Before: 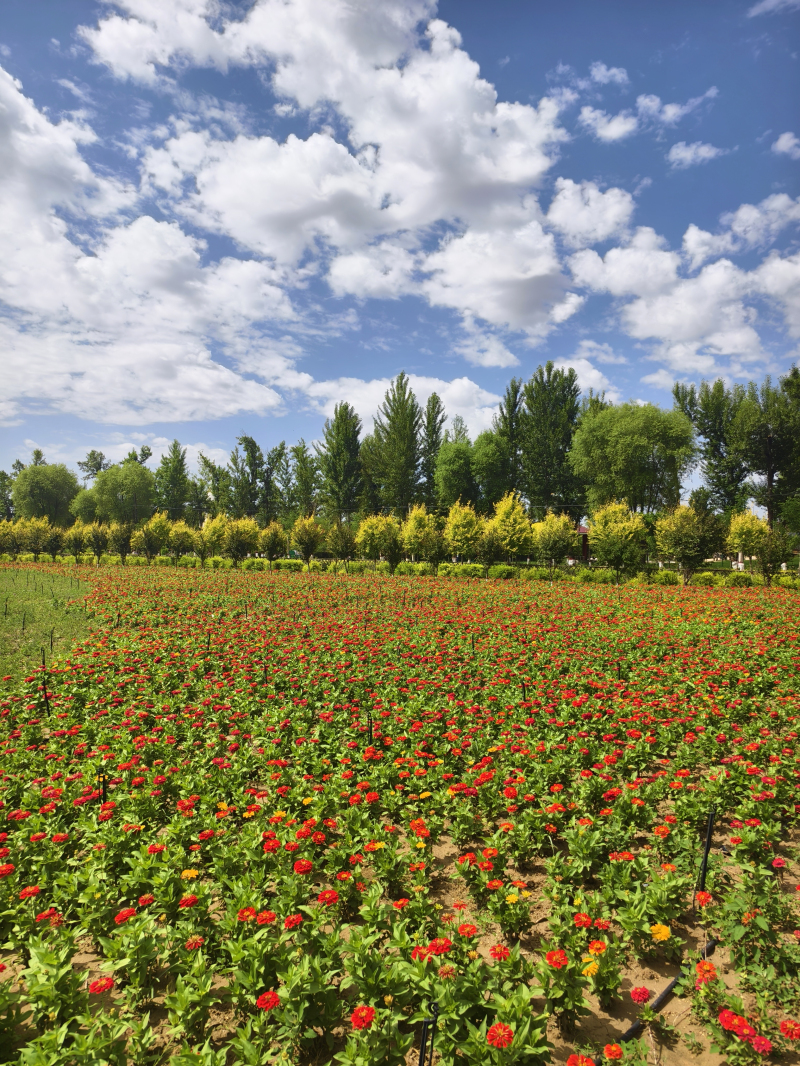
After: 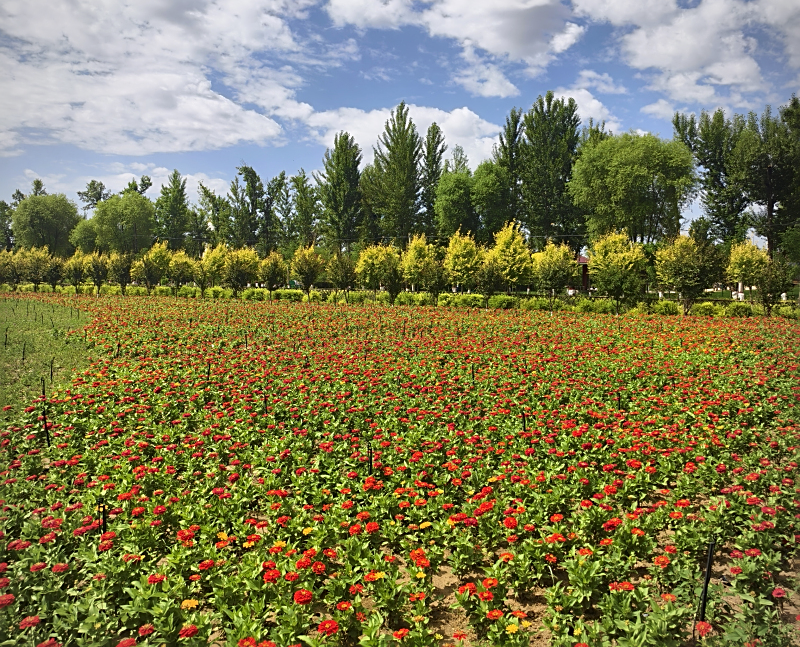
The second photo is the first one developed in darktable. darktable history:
tone equalizer: on, module defaults
crop and rotate: top 25.357%, bottom 13.942%
sharpen: on, module defaults
vignetting: fall-off radius 93.87%
